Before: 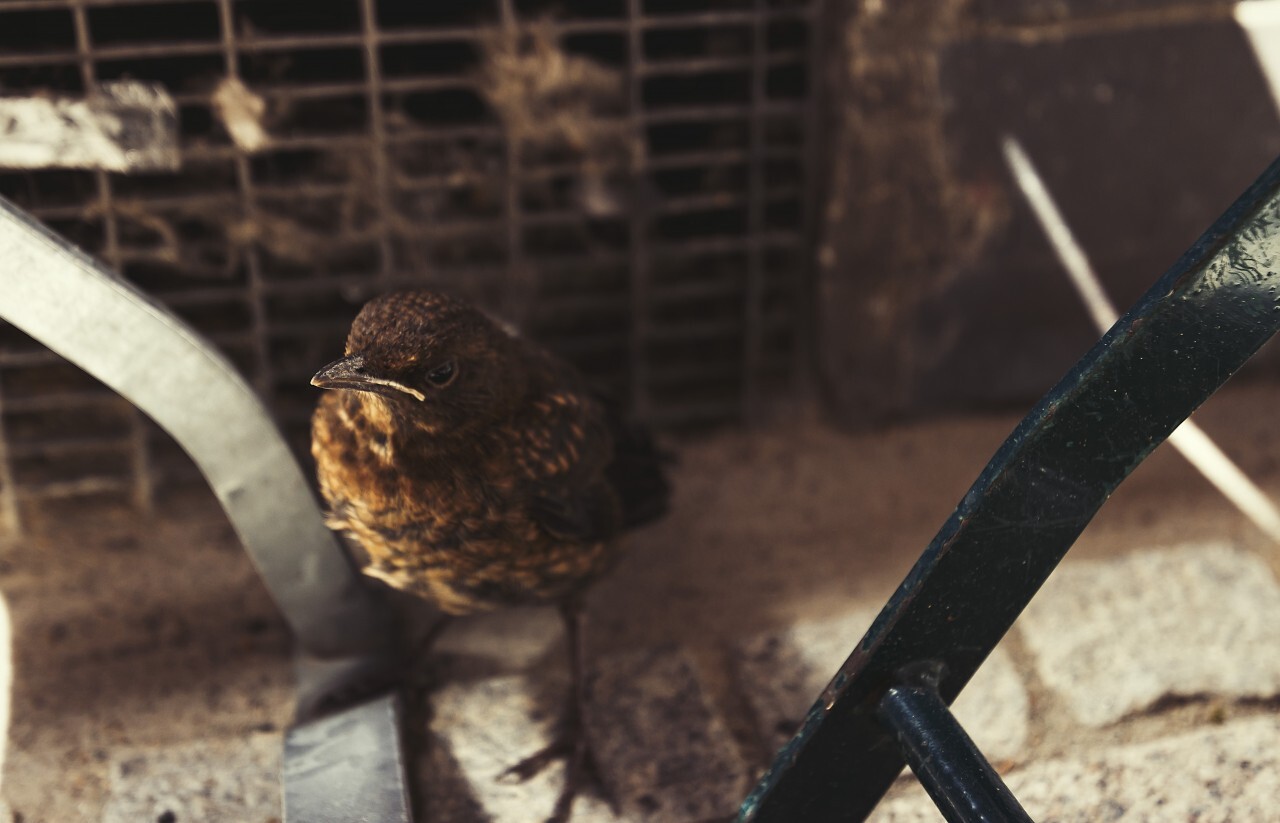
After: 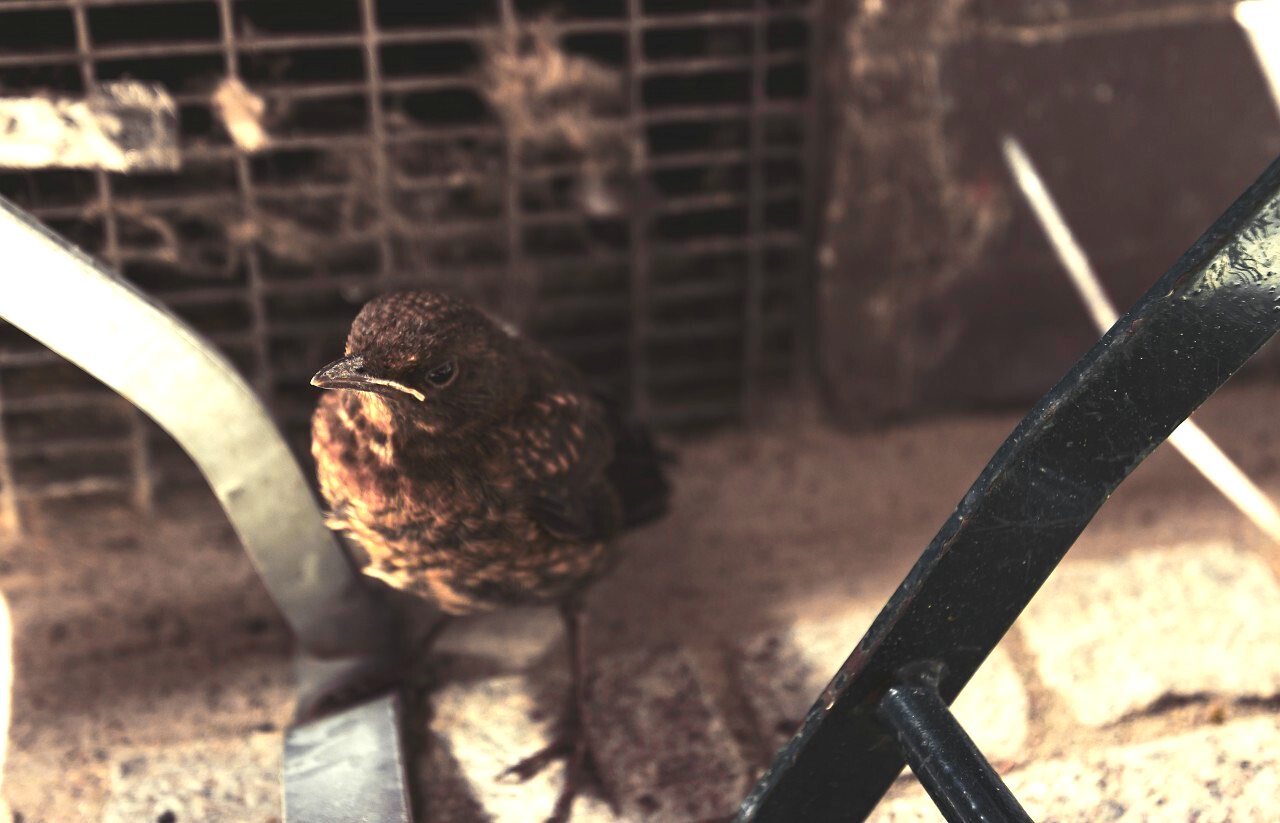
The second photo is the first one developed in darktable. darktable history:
color zones: curves: ch0 [(0.257, 0.558) (0.75, 0.565)]; ch1 [(0.004, 0.857) (0.14, 0.416) (0.257, 0.695) (0.442, 0.032) (0.736, 0.266) (0.891, 0.741)]; ch2 [(0, 0.623) (0.112, 0.436) (0.271, 0.474) (0.516, 0.64) (0.743, 0.286)]
exposure: black level correction 0, exposure 0.697 EV, compensate exposure bias true, compensate highlight preservation false
